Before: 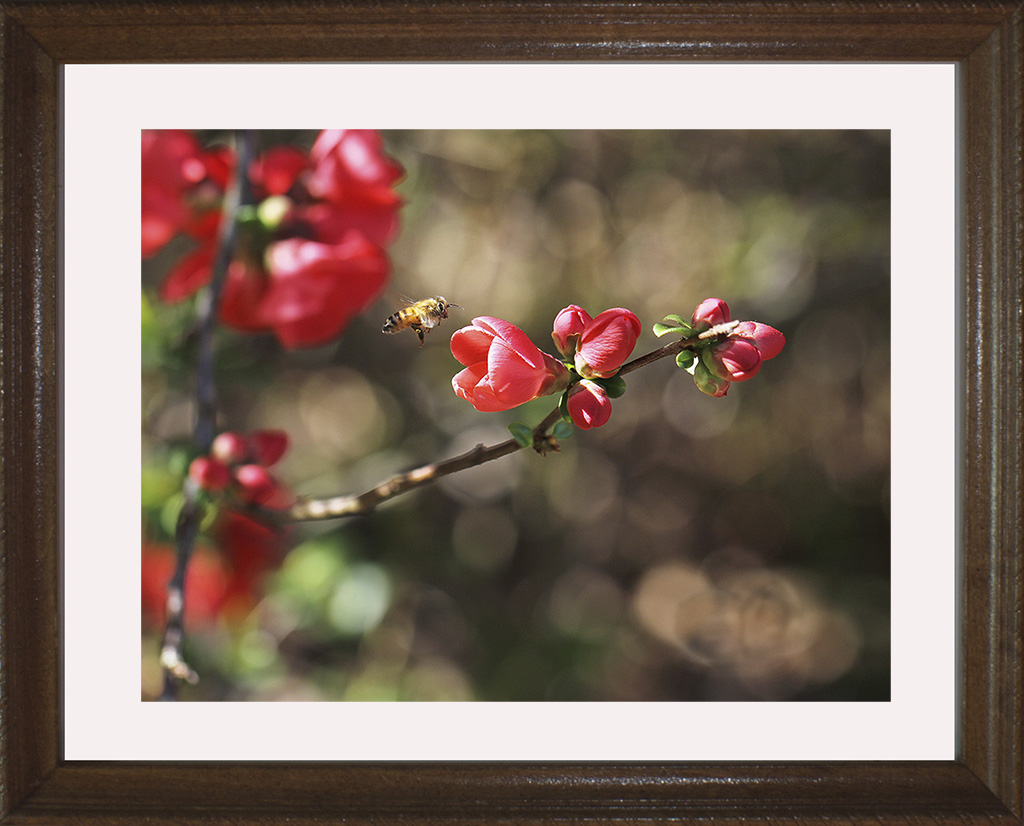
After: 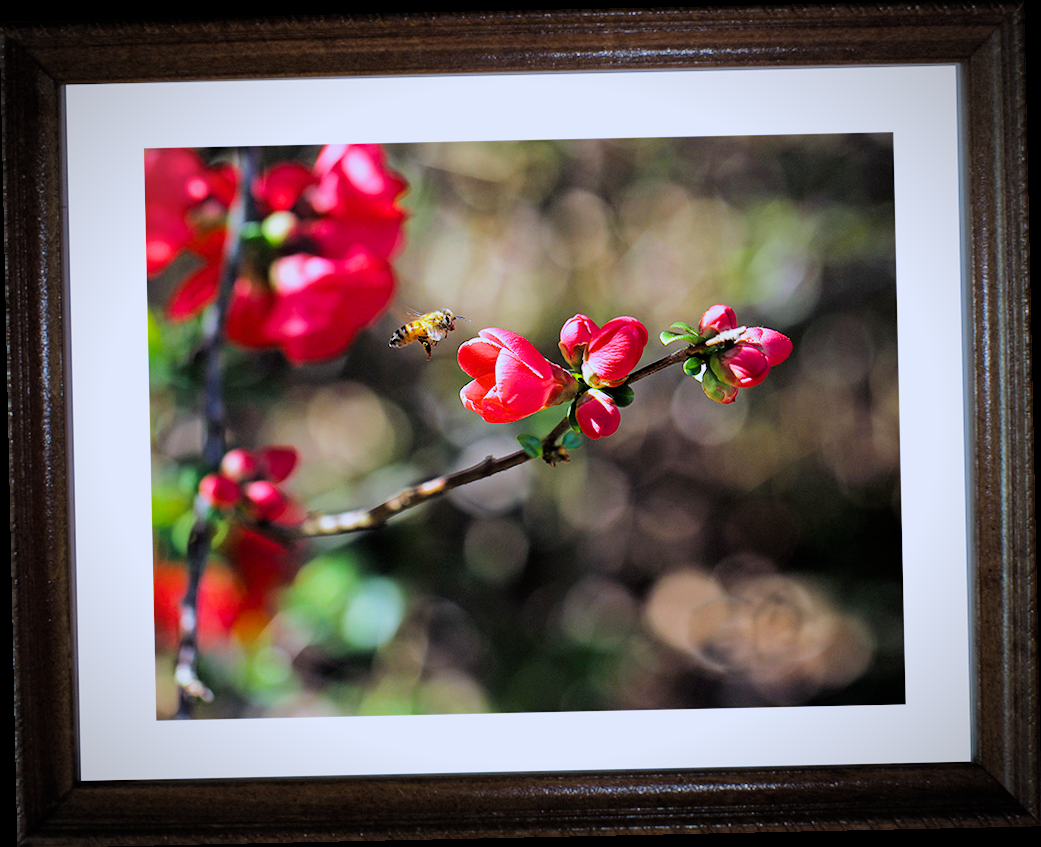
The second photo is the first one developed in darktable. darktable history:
filmic rgb: black relative exposure -5 EV, white relative exposure 3.2 EV, hardness 3.42, contrast 1.2, highlights saturation mix -50%
color balance rgb: perceptual saturation grading › global saturation 25%, perceptual brilliance grading › mid-tones 10%, perceptual brilliance grading › shadows 15%, global vibrance 20%
rotate and perspective: rotation -1.24°, automatic cropping off
vignetting: automatic ratio true
white balance: red 0.948, green 1.02, blue 1.176
